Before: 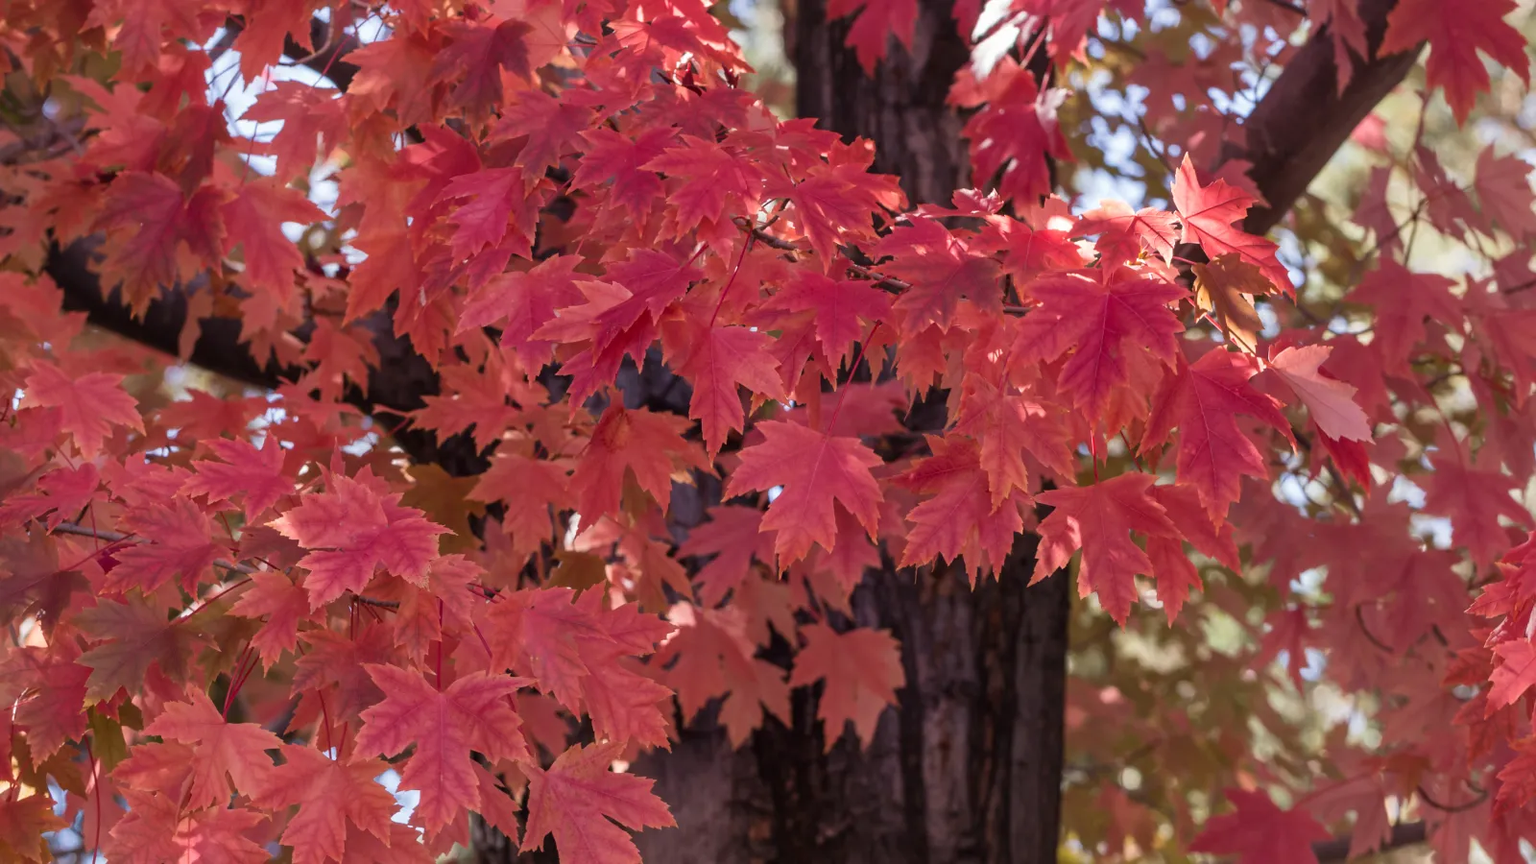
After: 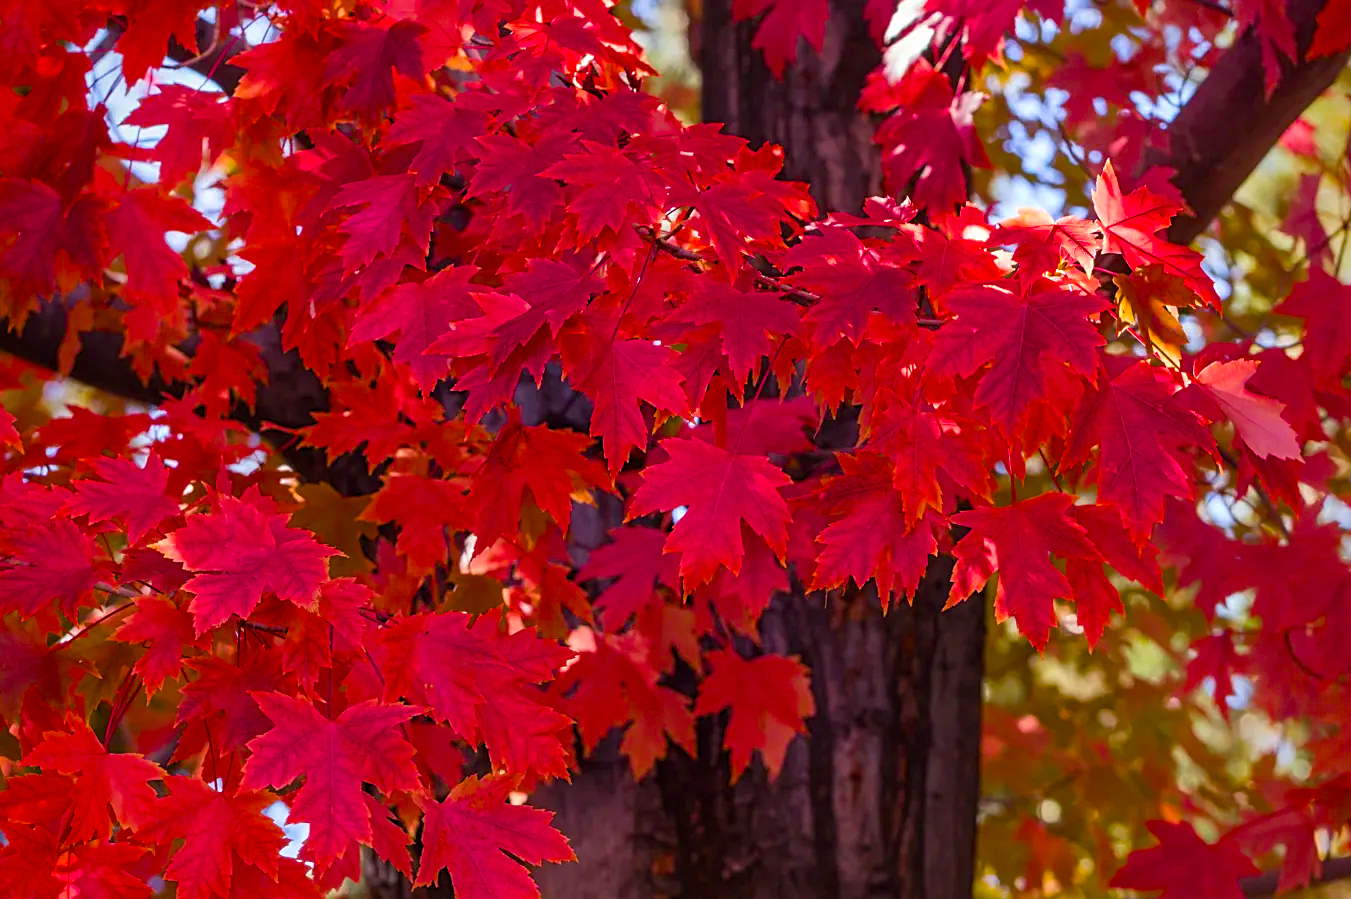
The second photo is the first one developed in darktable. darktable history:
crop: left 8.027%, right 7.481%
vignetting: fall-off radius 32.25%, brightness -0.237, saturation 0.137
sharpen: on, module defaults
color balance rgb: perceptual saturation grading › global saturation 98.727%
